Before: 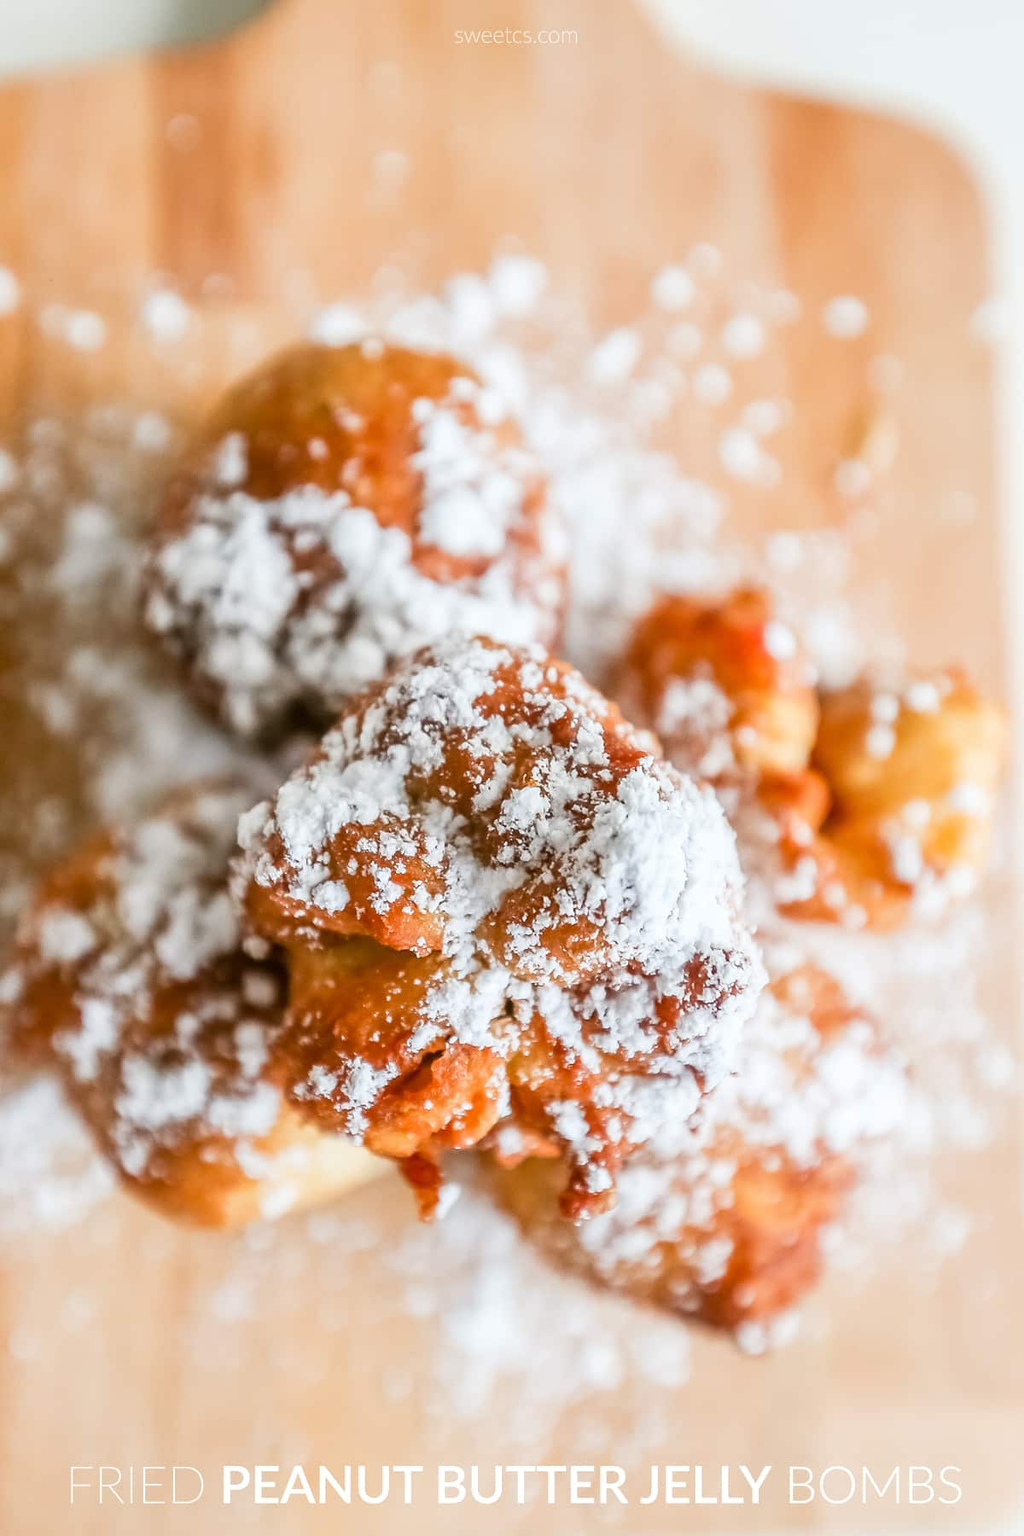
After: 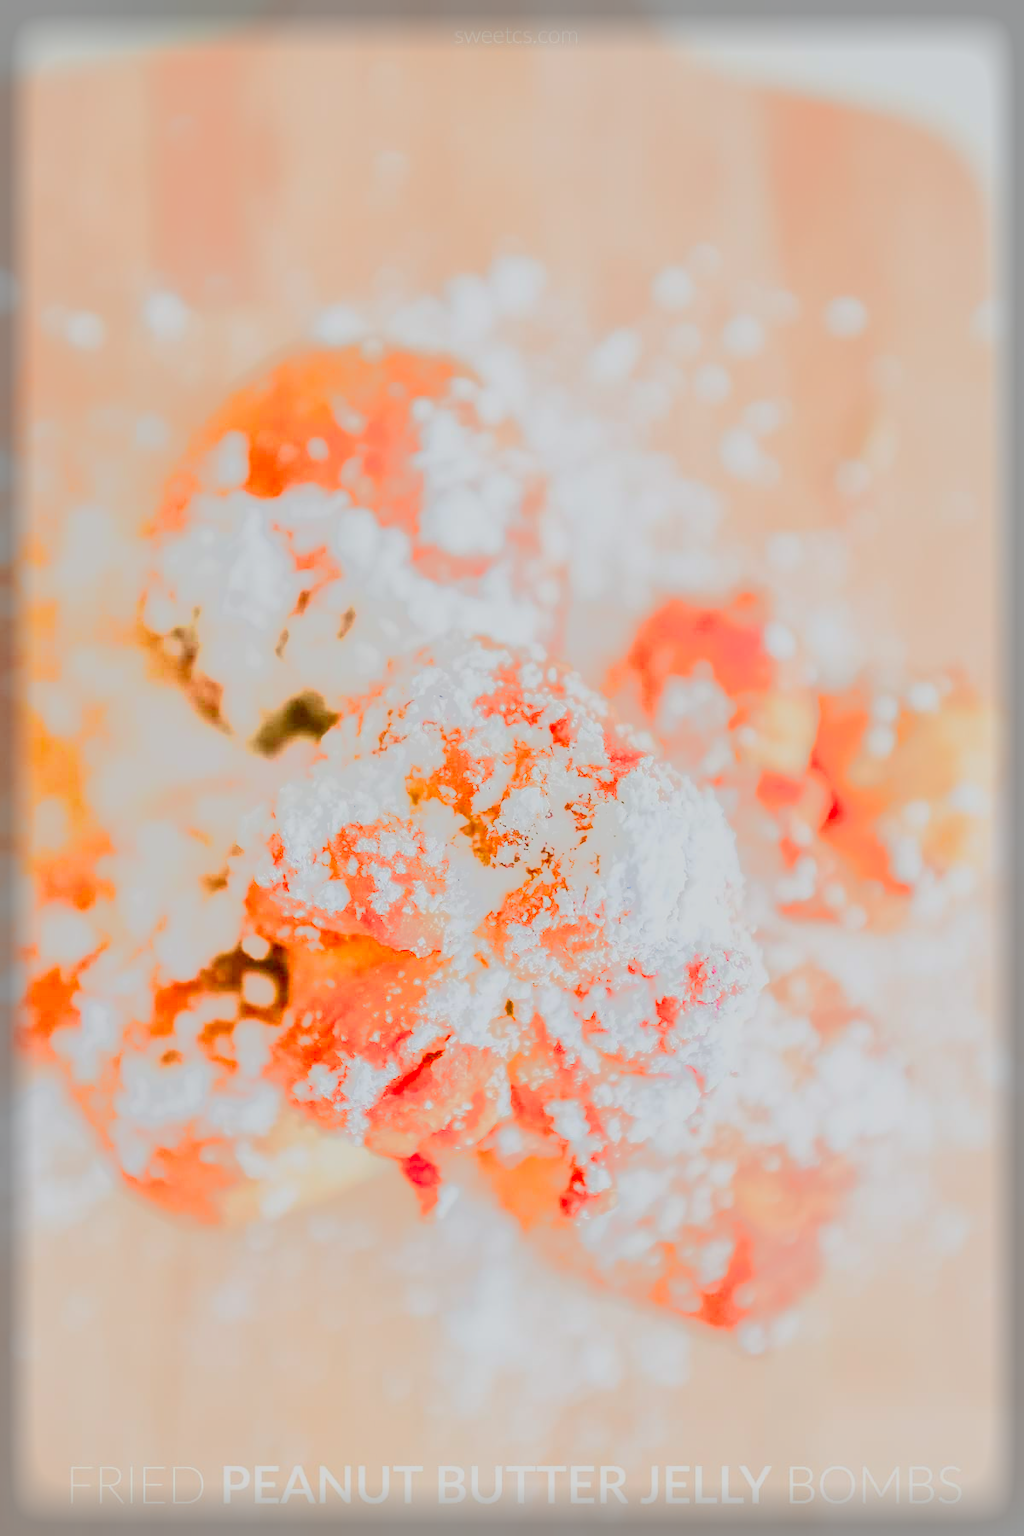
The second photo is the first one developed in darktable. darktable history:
exposure: exposure 2.223 EV, compensate highlight preservation false
filmic rgb: black relative exposure -12.91 EV, white relative exposure 4.02 EV, target white luminance 85.112%, hardness 6.29, latitude 41.16%, contrast 0.86, shadows ↔ highlights balance 7.99%
contrast brightness saturation: contrast 0.201, brightness 0.198, saturation 0.814
vignetting: fall-off start 93.15%, fall-off radius 5.26%, automatic ratio true, width/height ratio 1.331, shape 0.05, unbound false
